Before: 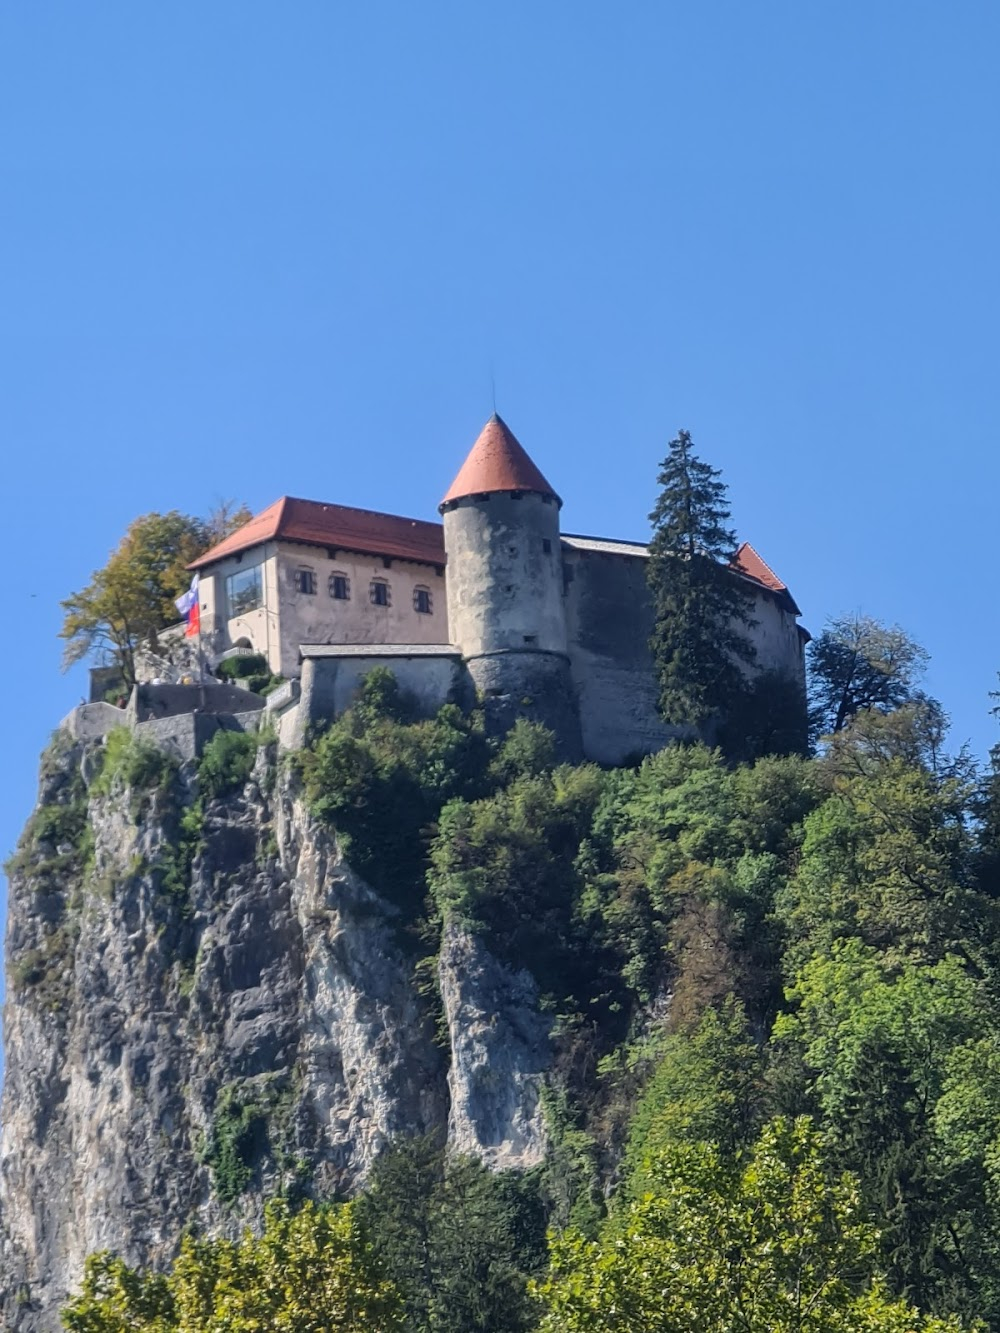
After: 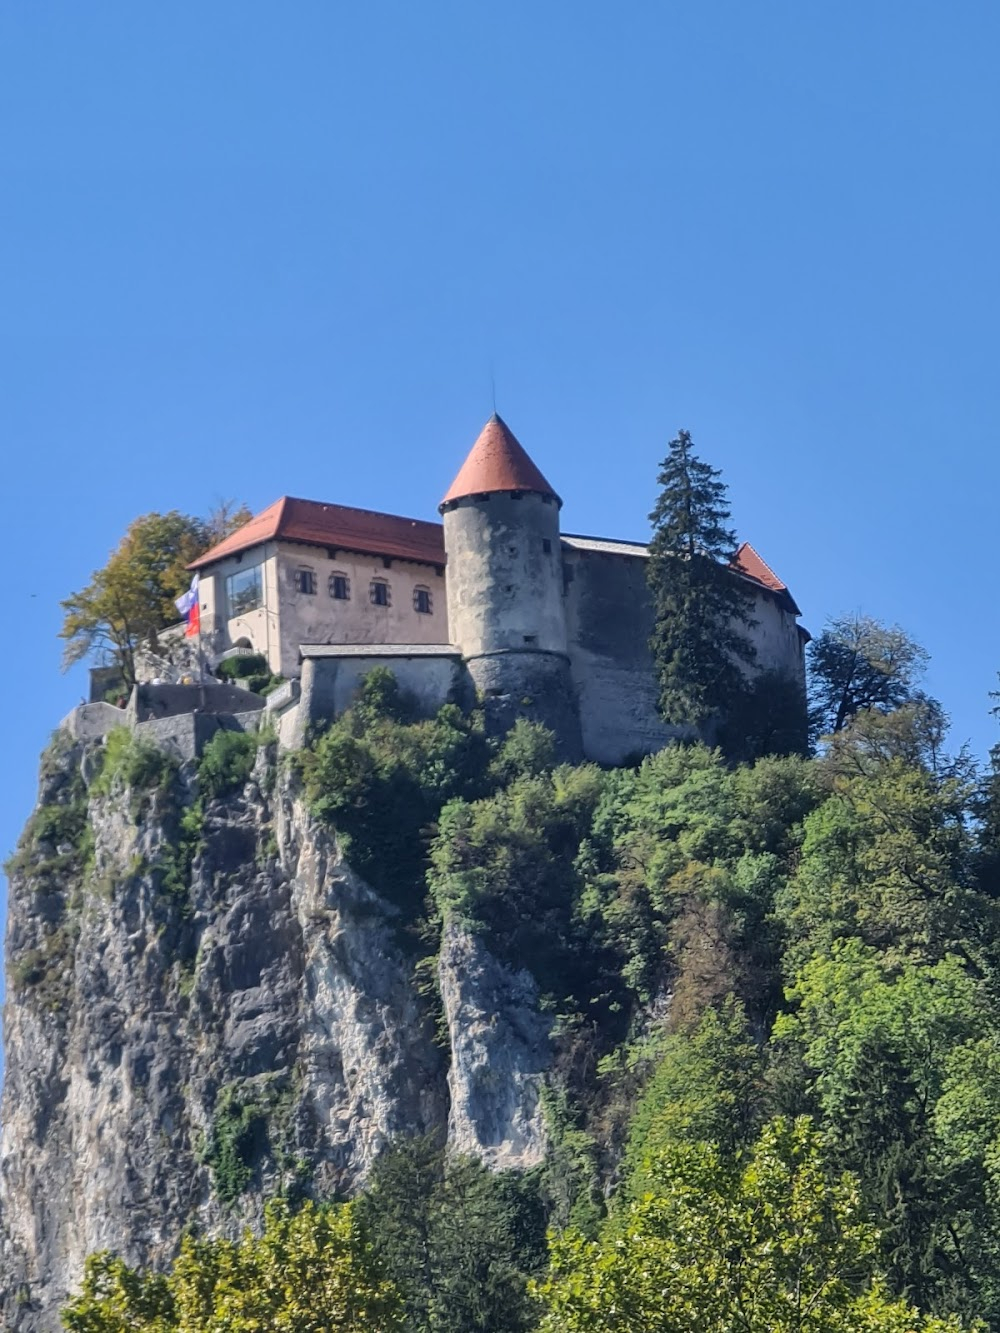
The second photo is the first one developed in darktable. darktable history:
shadows and highlights: white point adjustment 0.056, soften with gaussian
